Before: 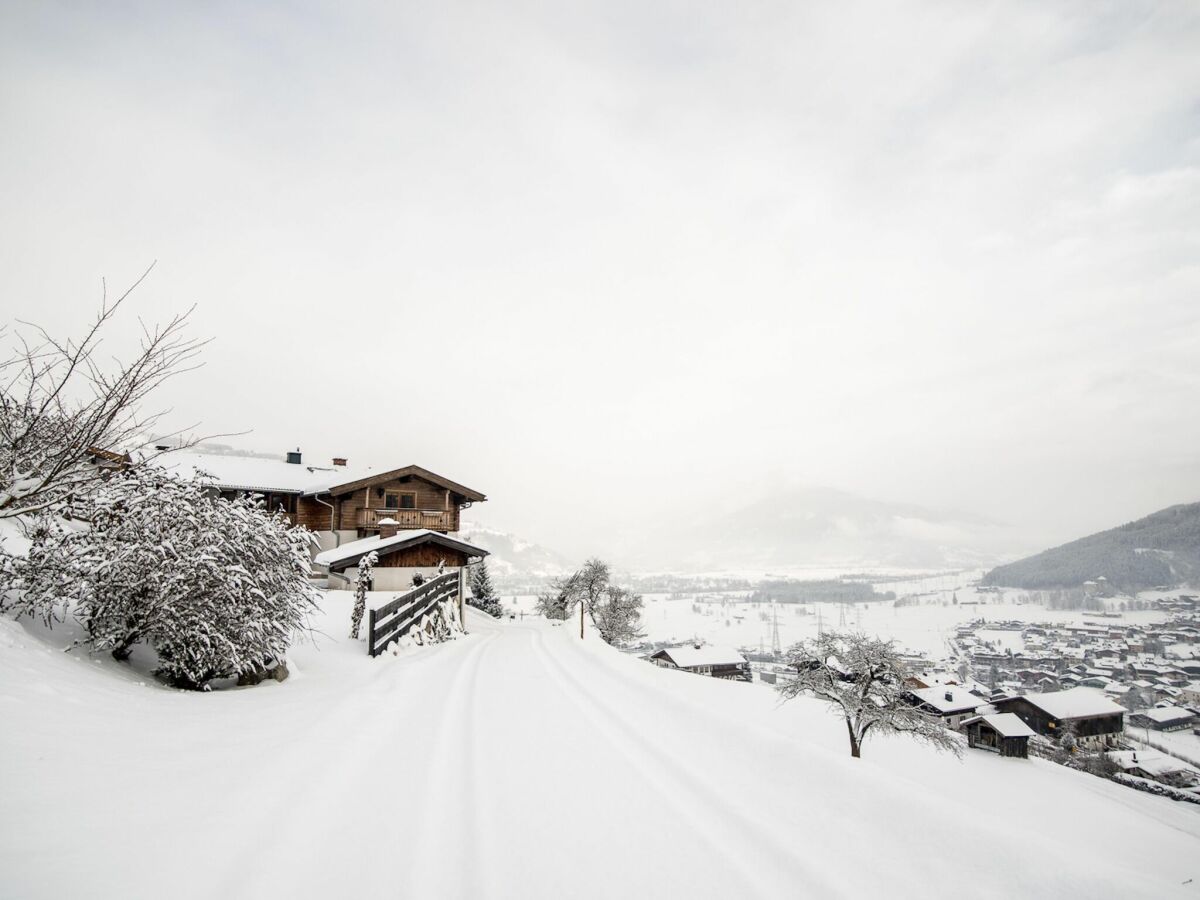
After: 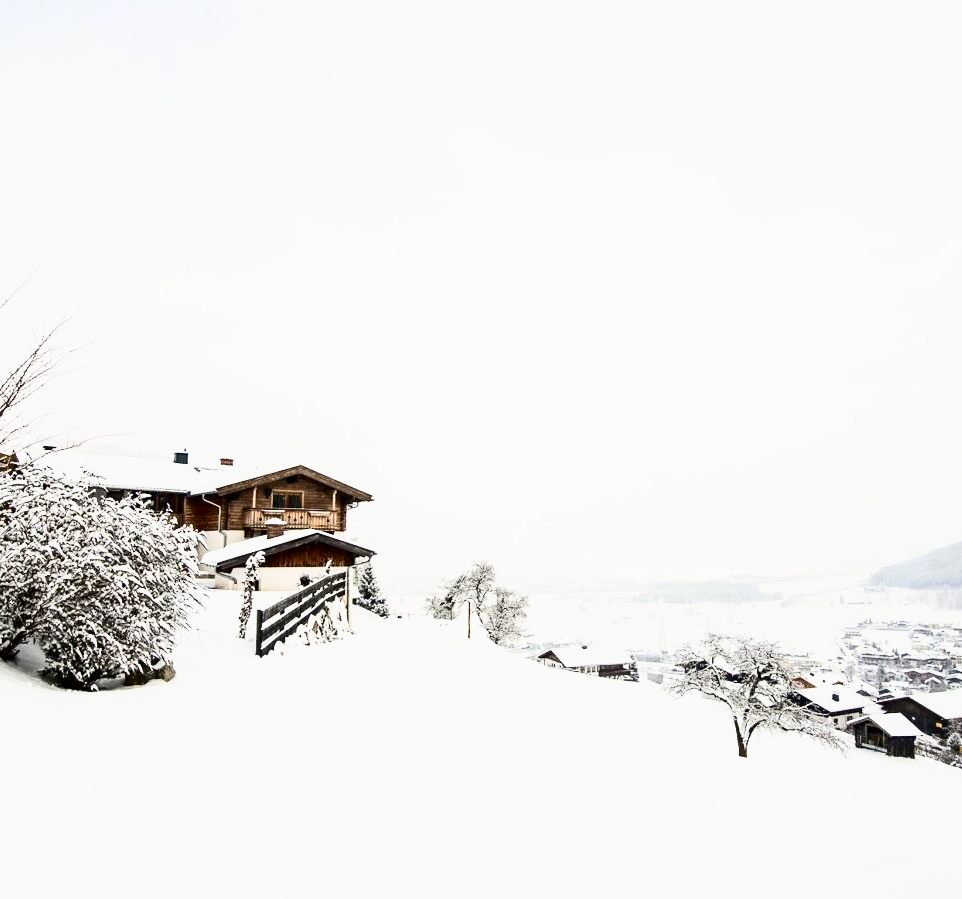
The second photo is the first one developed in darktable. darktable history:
crop and rotate: left 9.479%, right 10.286%
base curve: curves: ch0 [(0, 0) (0.088, 0.125) (0.176, 0.251) (0.354, 0.501) (0.613, 0.749) (1, 0.877)], preserve colors none
contrast brightness saturation: contrast 0.402, brightness 0.053, saturation 0.262
